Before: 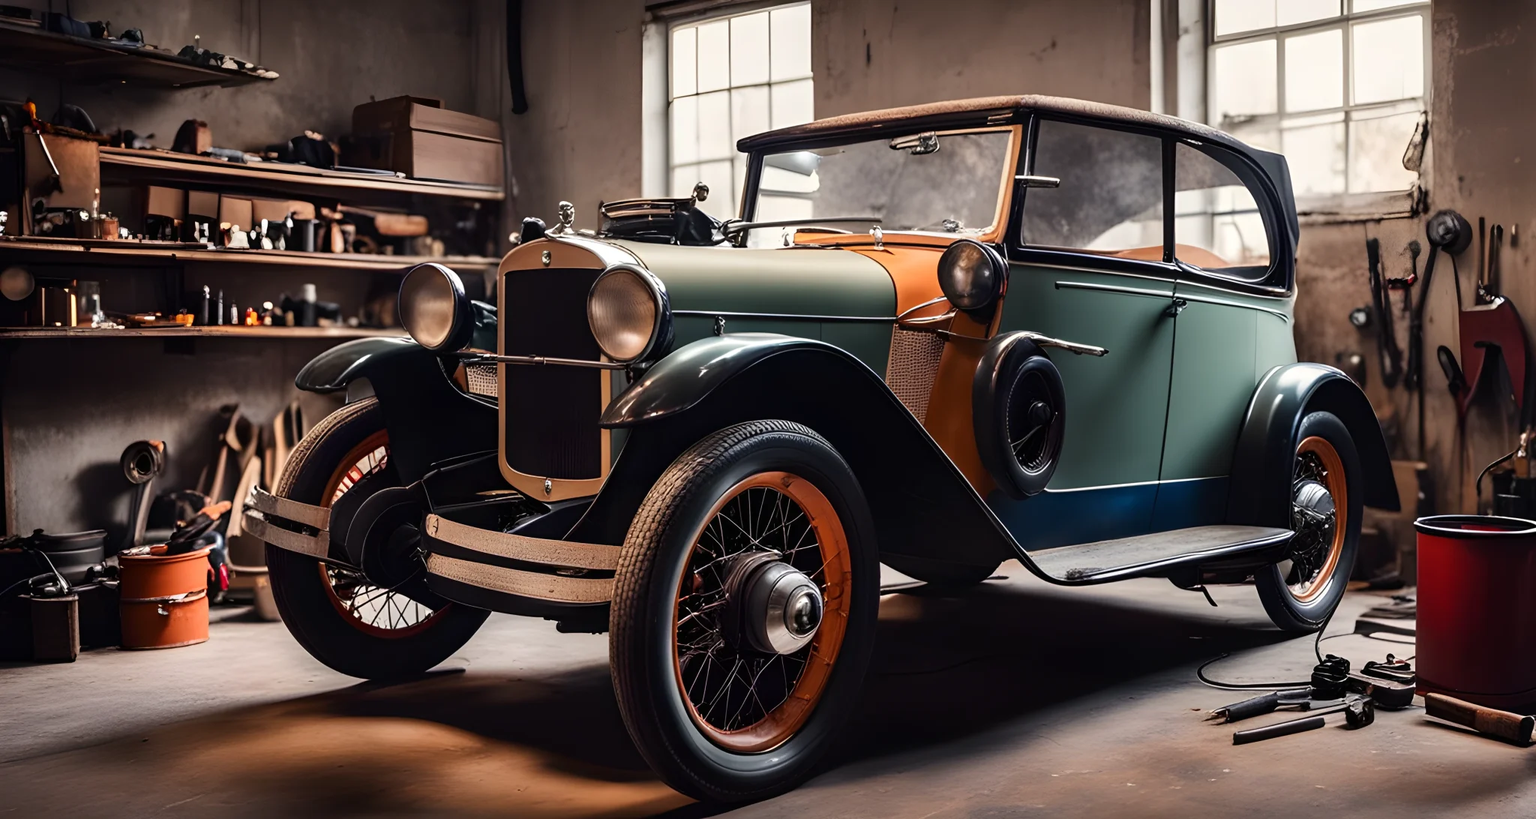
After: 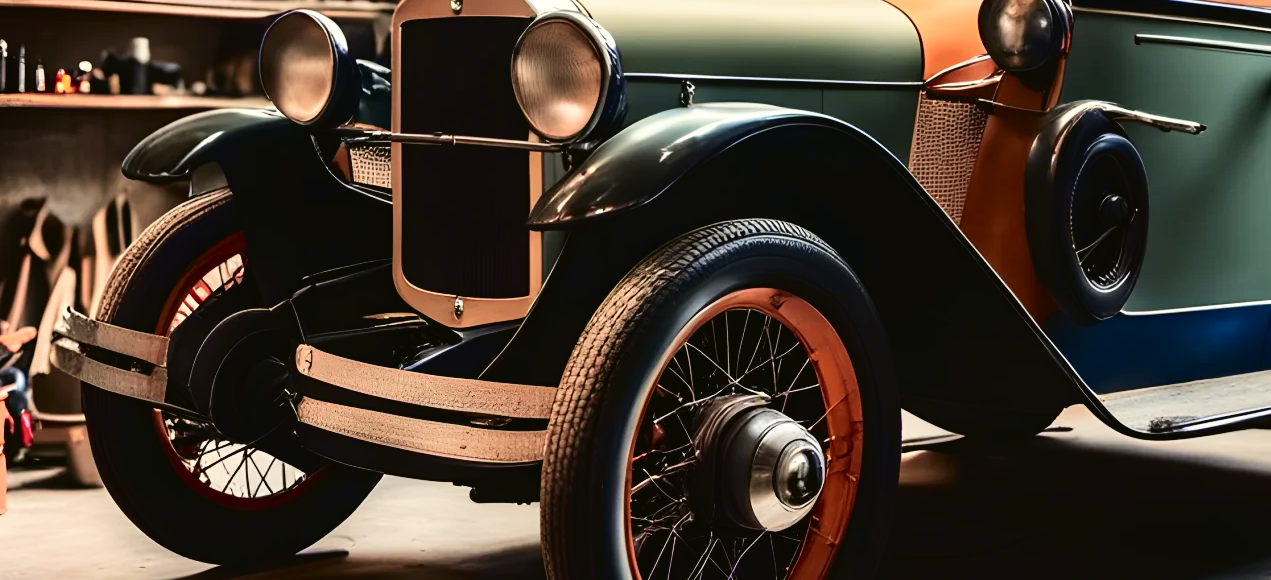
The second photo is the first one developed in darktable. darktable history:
crop: left 13.312%, top 31.28%, right 24.627%, bottom 15.582%
tone curve: curves: ch0 [(0, 0.023) (0.087, 0.065) (0.184, 0.168) (0.45, 0.54) (0.57, 0.683) (0.722, 0.825) (0.877, 0.948) (1, 1)]; ch1 [(0, 0) (0.388, 0.369) (0.447, 0.447) (0.505, 0.5) (0.534, 0.528) (0.573, 0.583) (0.663, 0.68) (1, 1)]; ch2 [(0, 0) (0.314, 0.223) (0.427, 0.405) (0.492, 0.505) (0.531, 0.55) (0.589, 0.599) (1, 1)], color space Lab, independent channels, preserve colors none
velvia: on, module defaults
